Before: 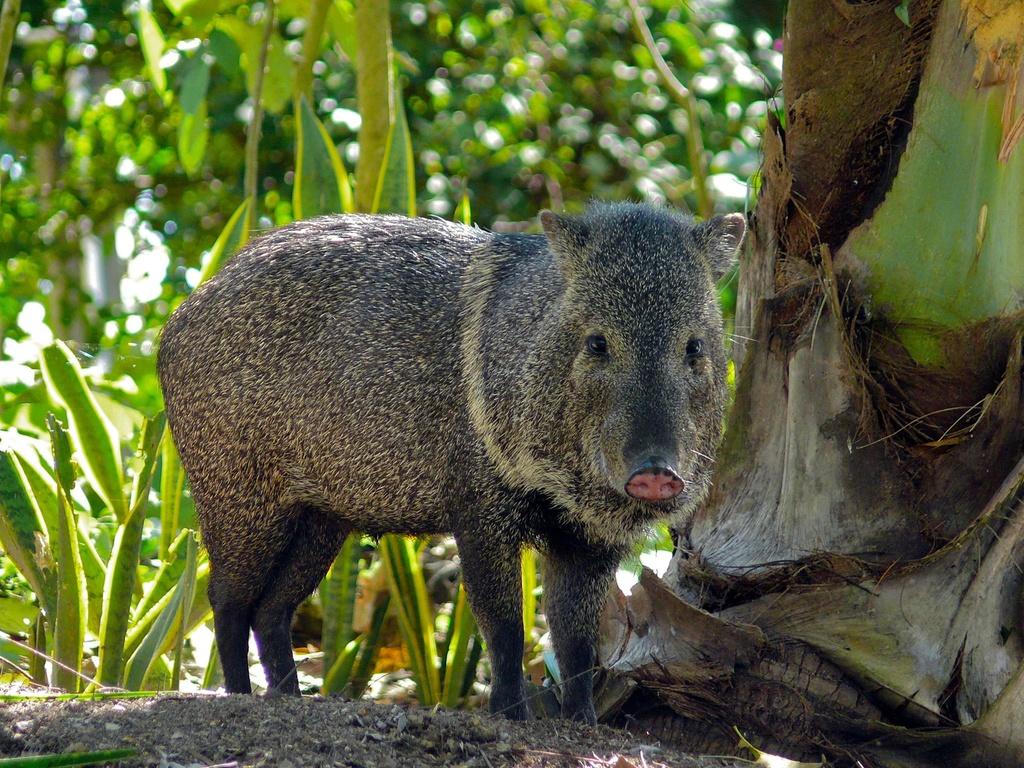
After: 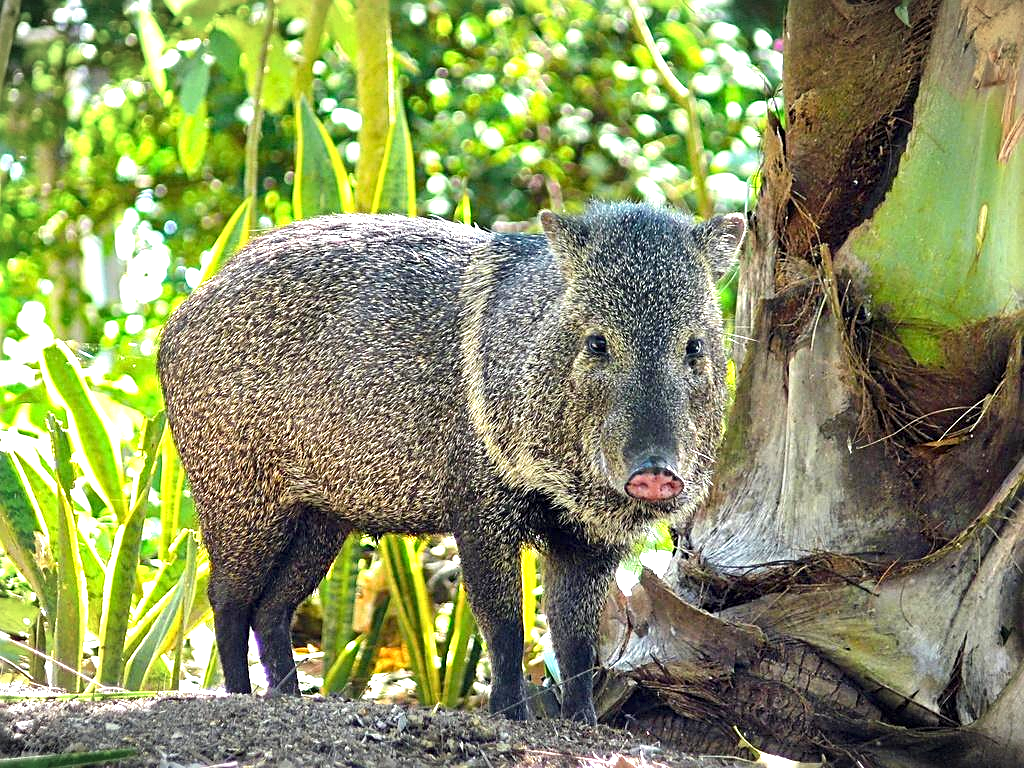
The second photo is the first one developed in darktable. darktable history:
sharpen: radius 2.751
exposure: black level correction 0, exposure 1.466 EV, compensate highlight preservation false
vignetting: fall-off start 99.96%, width/height ratio 1.32
